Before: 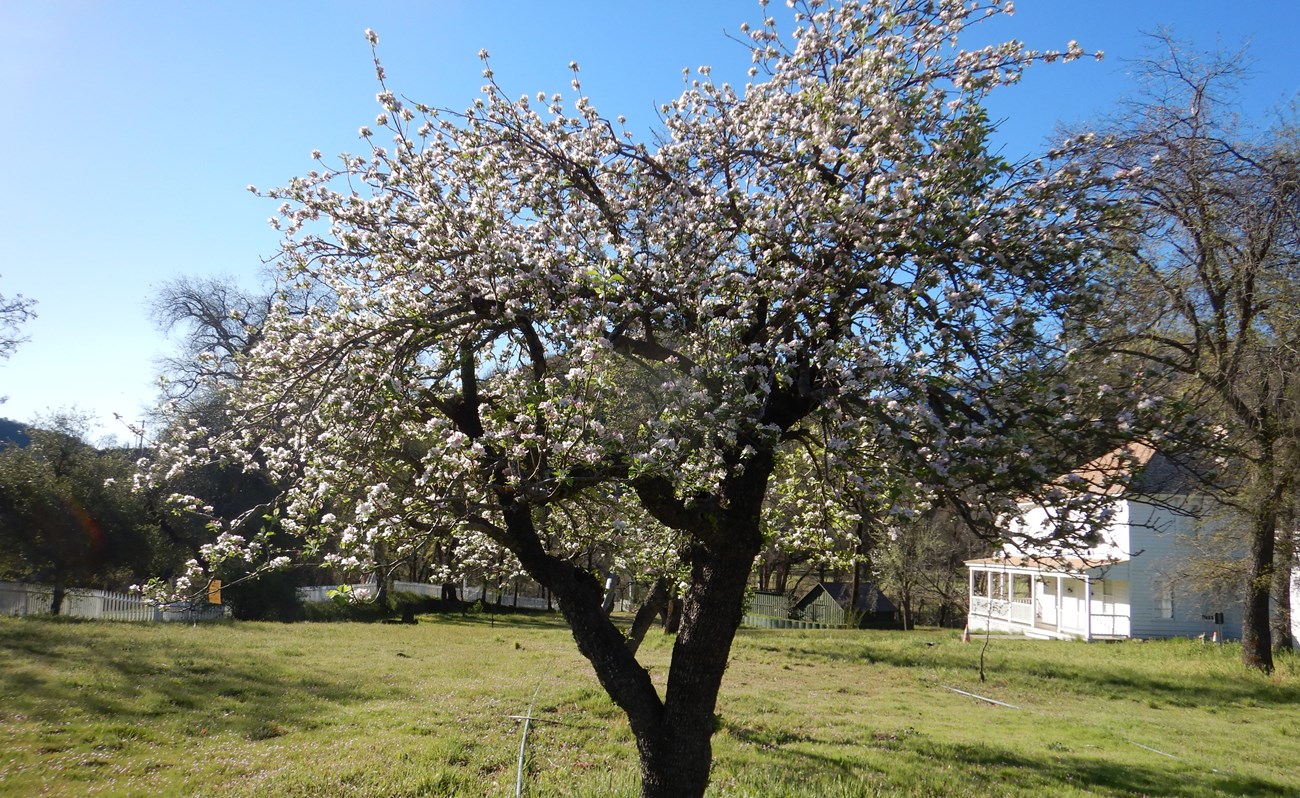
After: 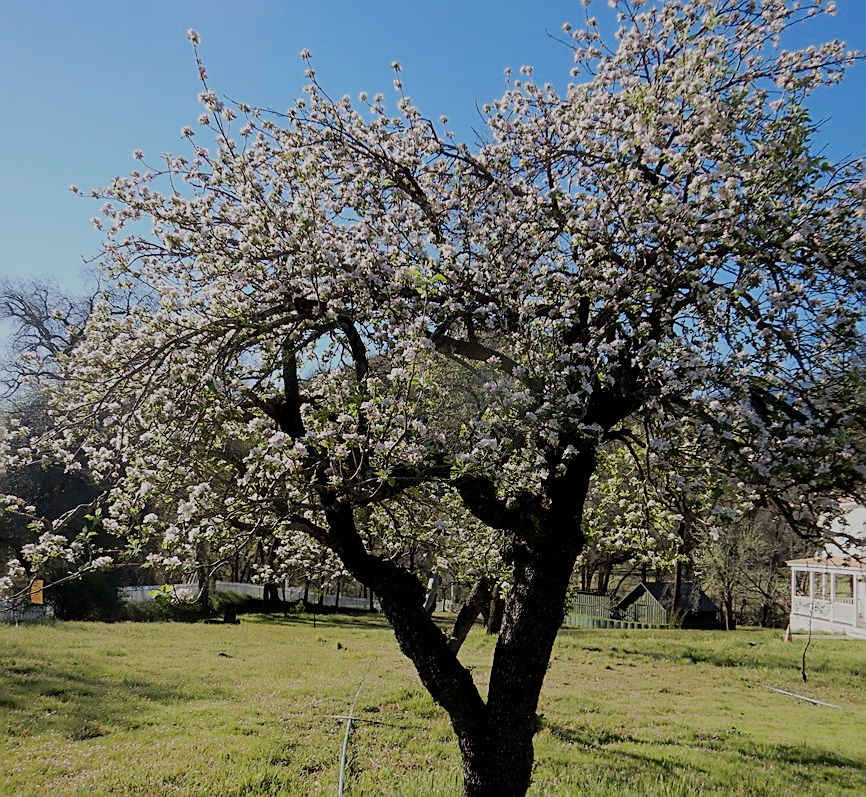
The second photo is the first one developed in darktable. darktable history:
crop and rotate: left 13.769%, right 19.57%
contrast brightness saturation: contrast 0.14
filmic rgb: black relative exposure -7.01 EV, white relative exposure 6.03 EV, threshold 5.99 EV, target black luminance 0%, hardness 2.75, latitude 61.71%, contrast 0.7, highlights saturation mix 10.03%, shadows ↔ highlights balance -0.047%, color science v6 (2022), enable highlight reconstruction true
sharpen: amount 0.593
